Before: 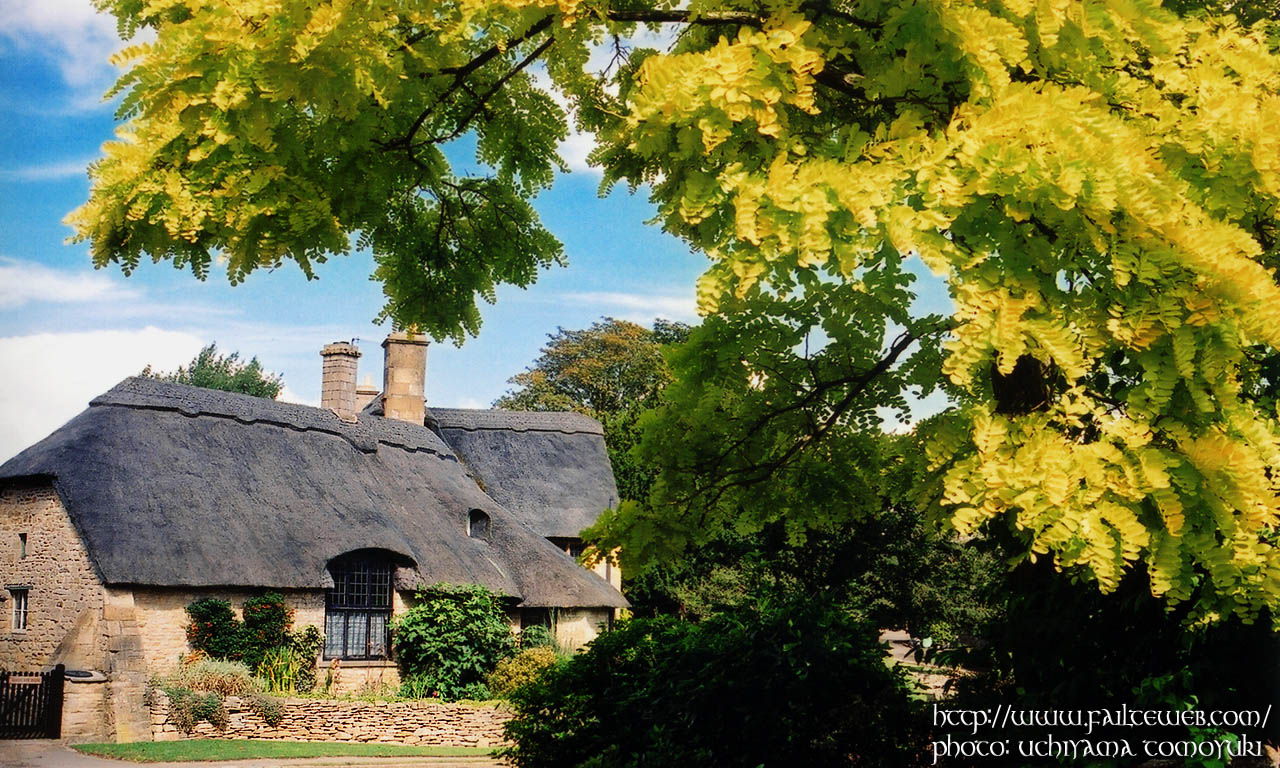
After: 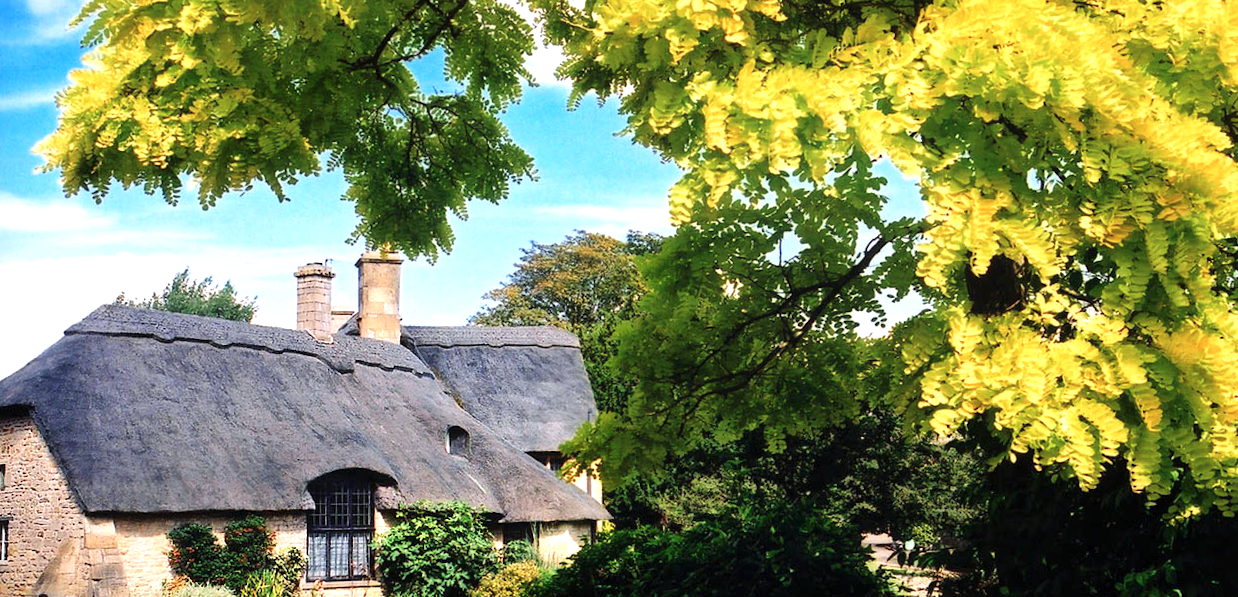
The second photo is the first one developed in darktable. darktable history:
rotate and perspective: rotation -1.77°, lens shift (horizontal) 0.004, automatic cropping off
exposure: black level correction 0, exposure 0.7 EV, compensate exposure bias true, compensate highlight preservation false
crop and rotate: left 2.991%, top 13.302%, right 1.981%, bottom 12.636%
color calibration: illuminant as shot in camera, x 0.358, y 0.373, temperature 4628.91 K
